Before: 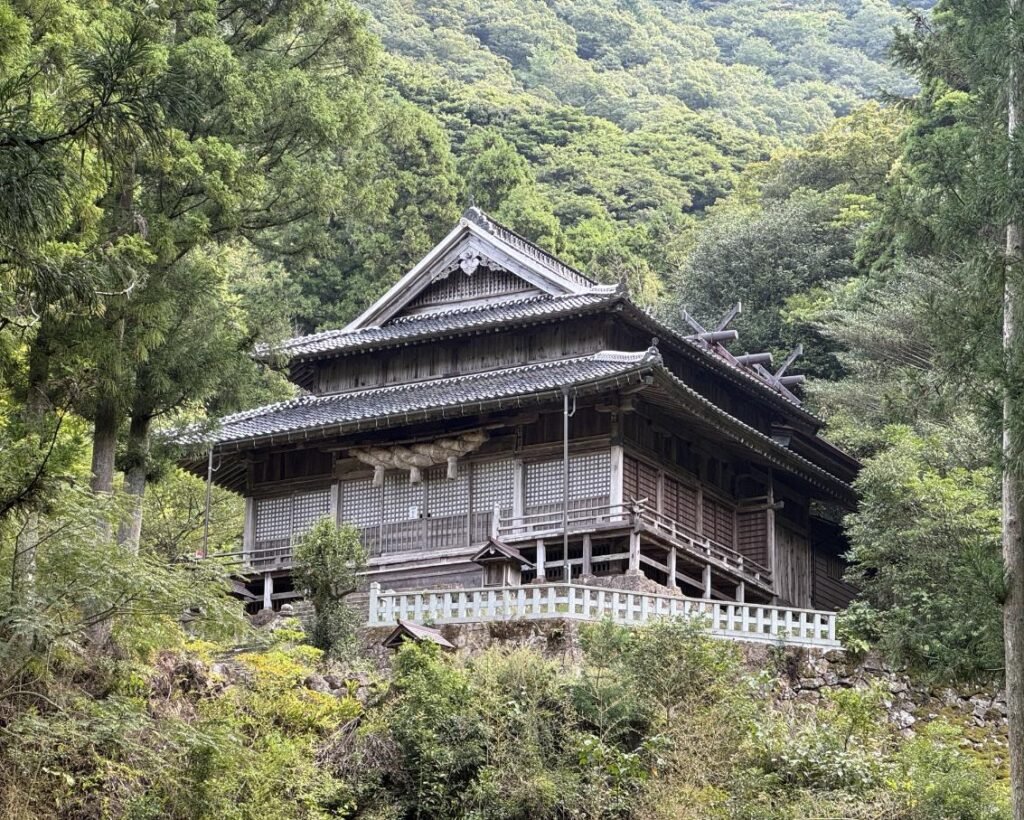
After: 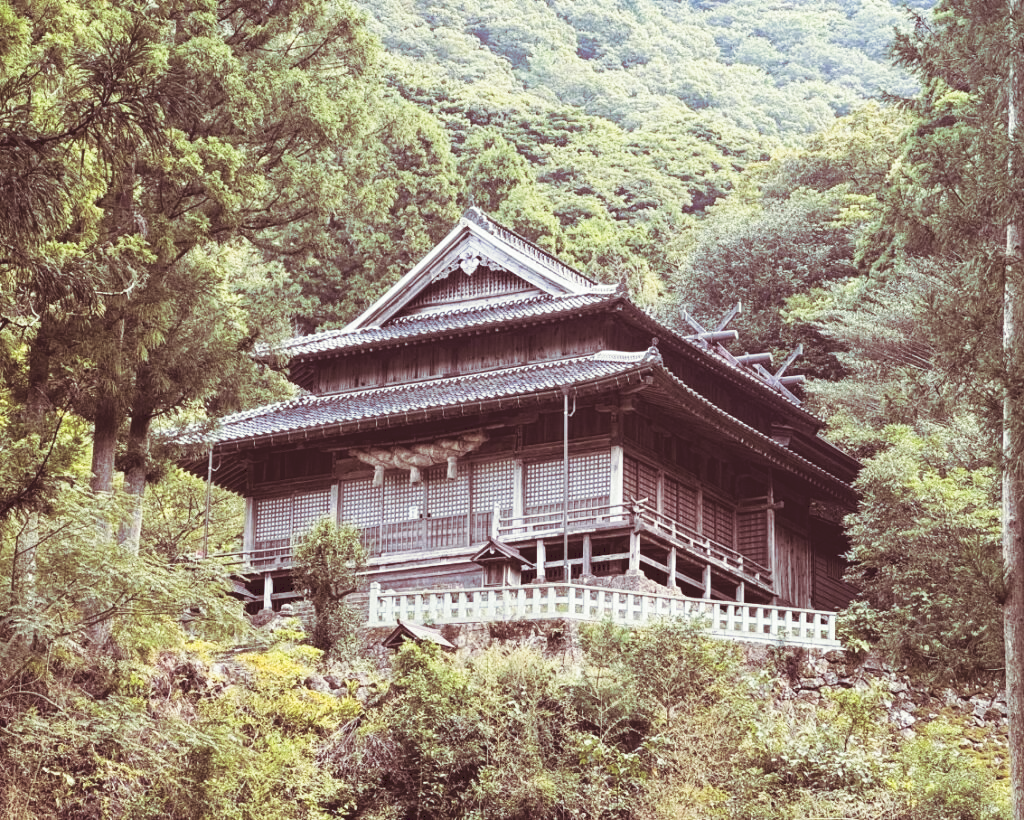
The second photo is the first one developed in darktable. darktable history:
tone curve: curves: ch0 [(0, 0) (0.003, 0.156) (0.011, 0.156) (0.025, 0.161) (0.044, 0.164) (0.069, 0.178) (0.1, 0.201) (0.136, 0.229) (0.177, 0.263) (0.224, 0.301) (0.277, 0.355) (0.335, 0.415) (0.399, 0.48) (0.468, 0.561) (0.543, 0.647) (0.623, 0.735) (0.709, 0.819) (0.801, 0.893) (0.898, 0.953) (1, 1)], preserve colors none
split-toning: on, module defaults
